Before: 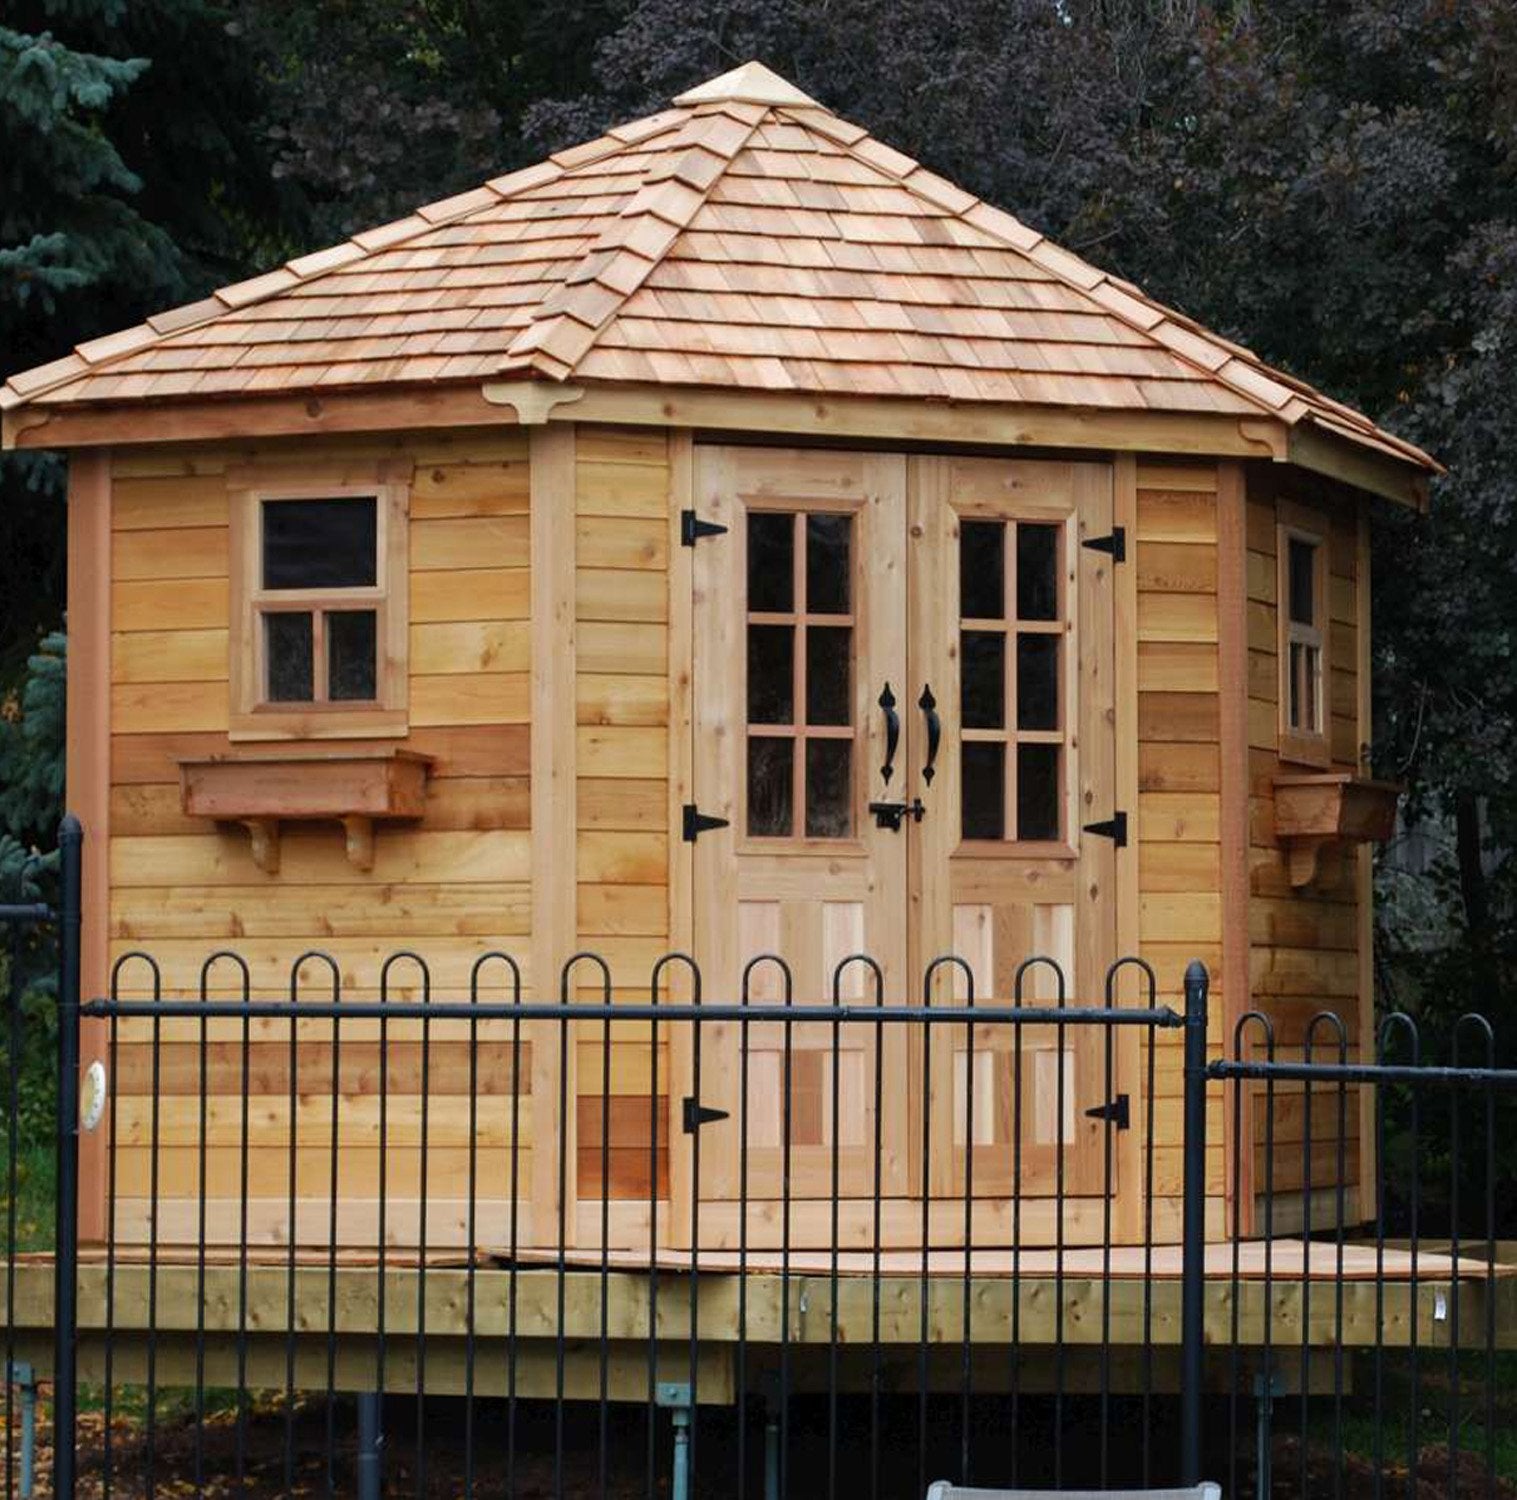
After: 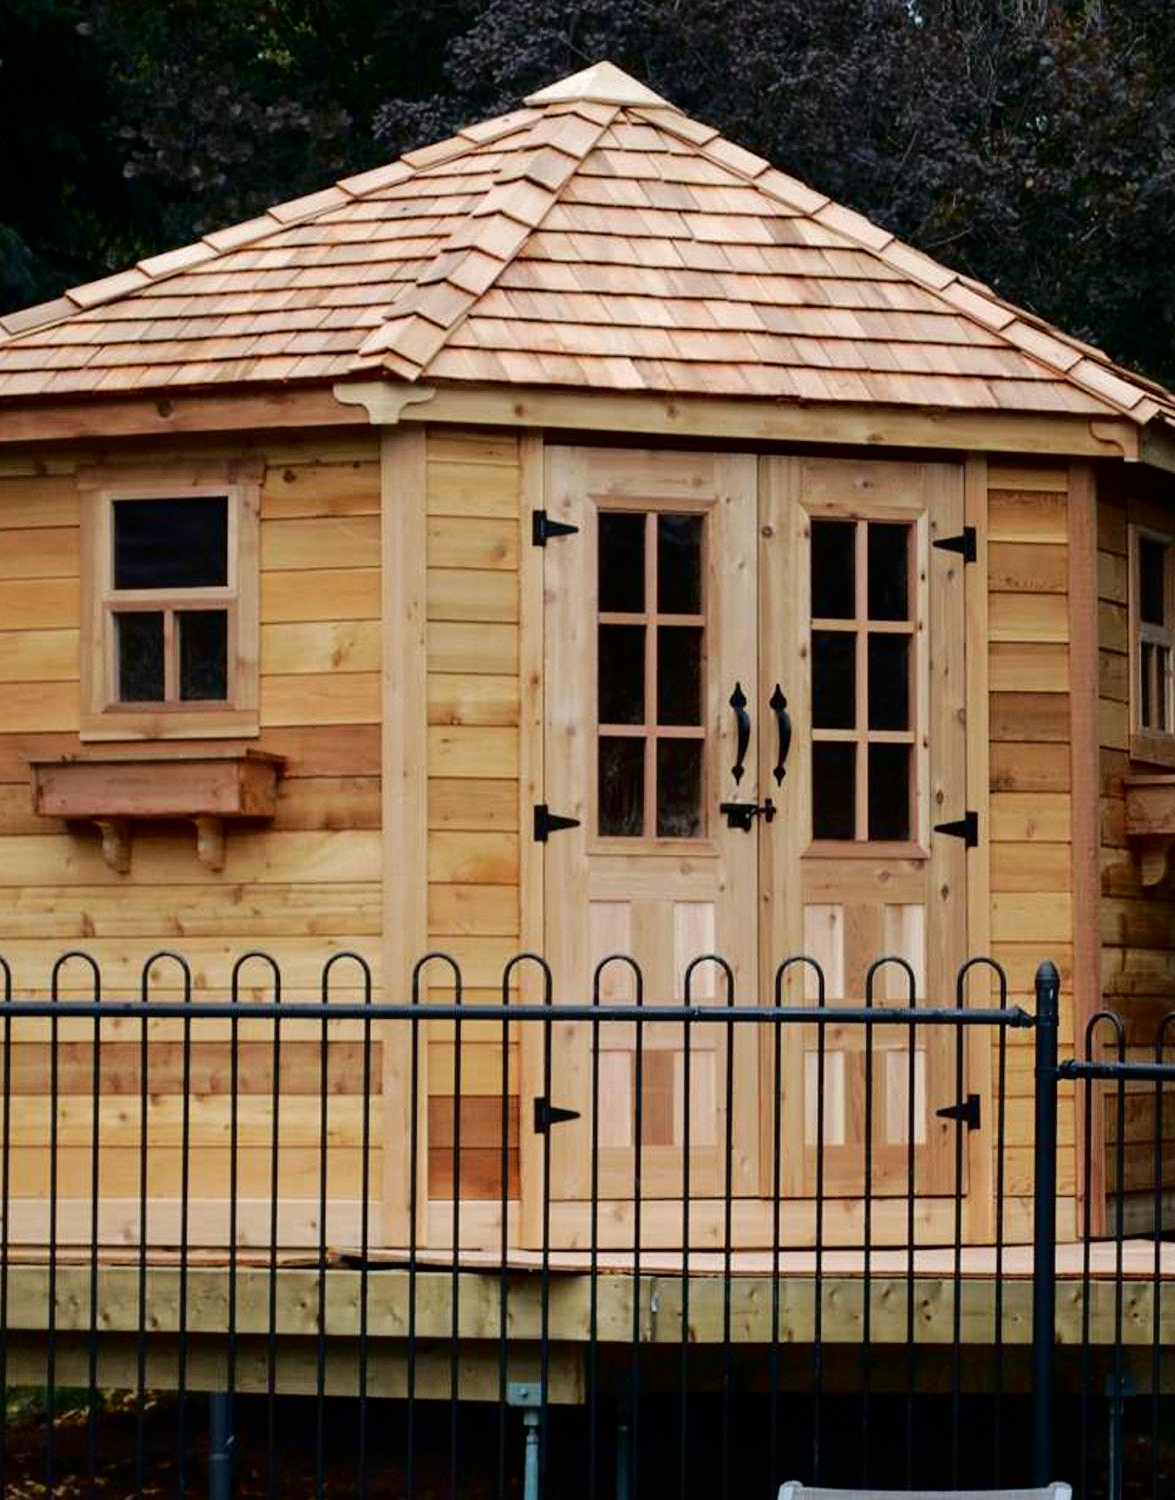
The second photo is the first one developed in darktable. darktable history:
fill light: exposure -2 EV, width 8.6
crop: left 9.88%, right 12.664%
